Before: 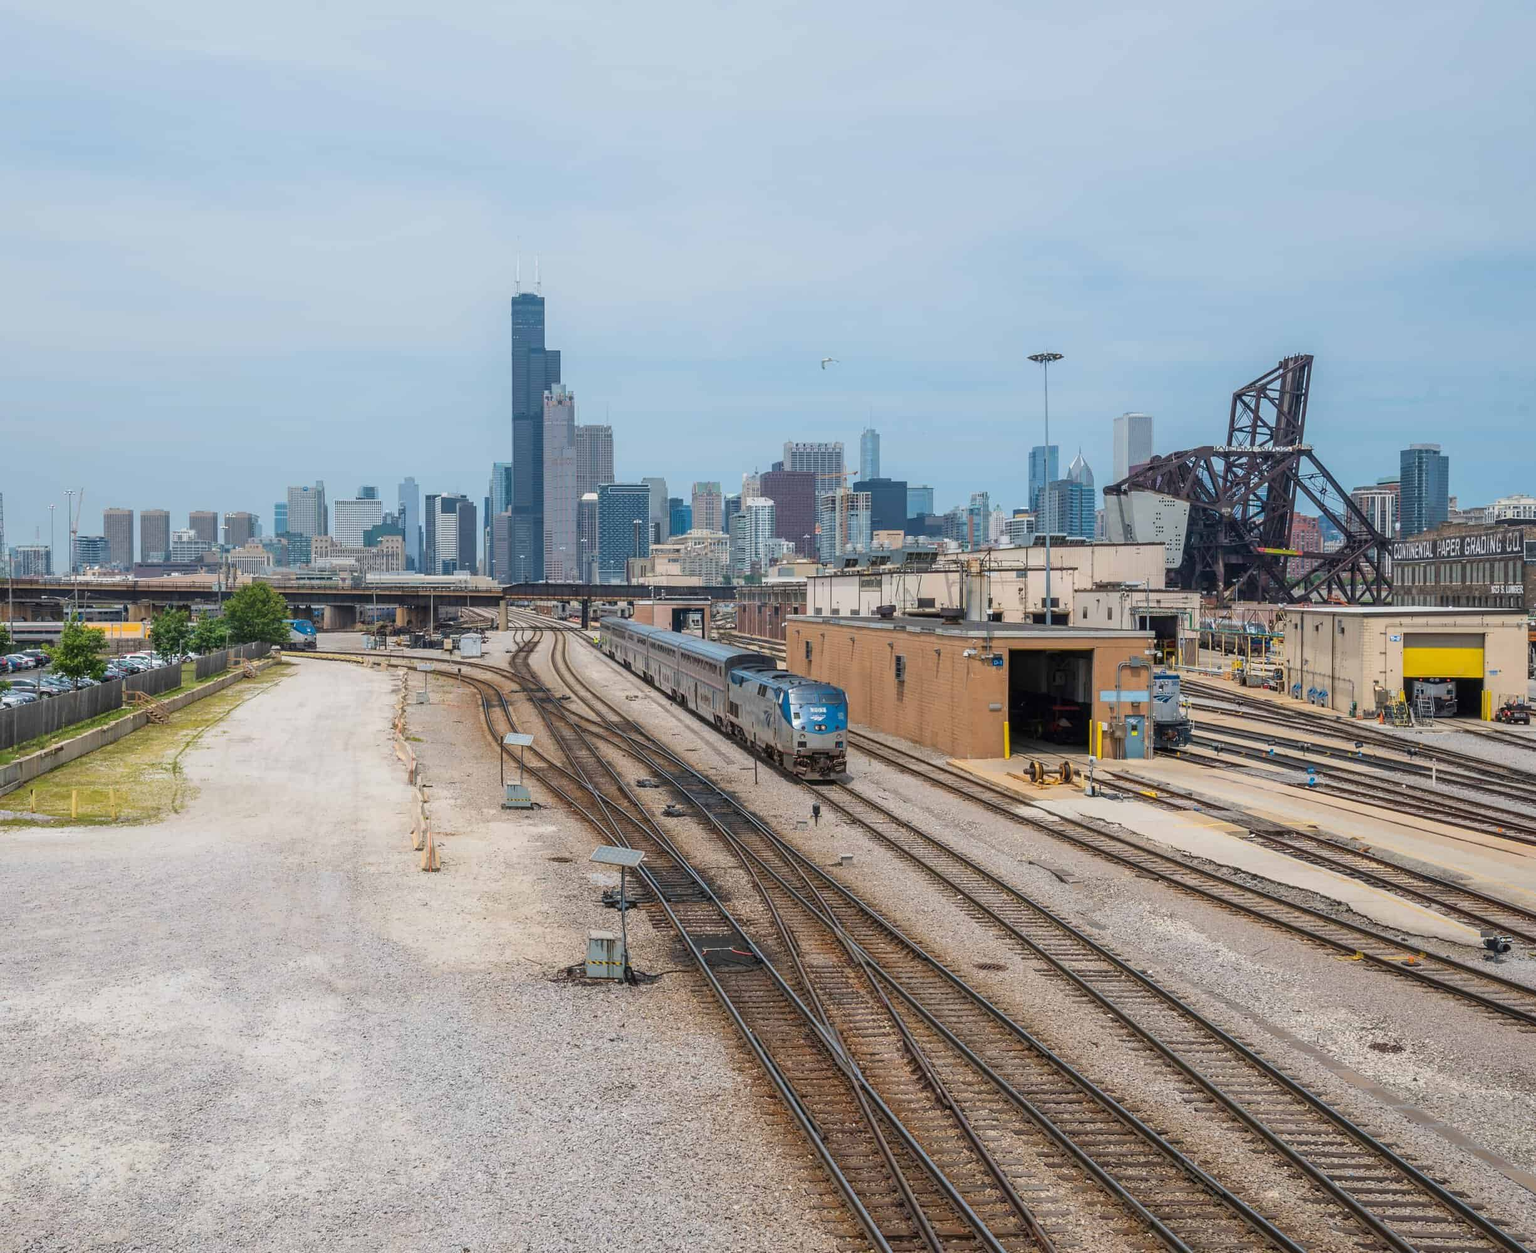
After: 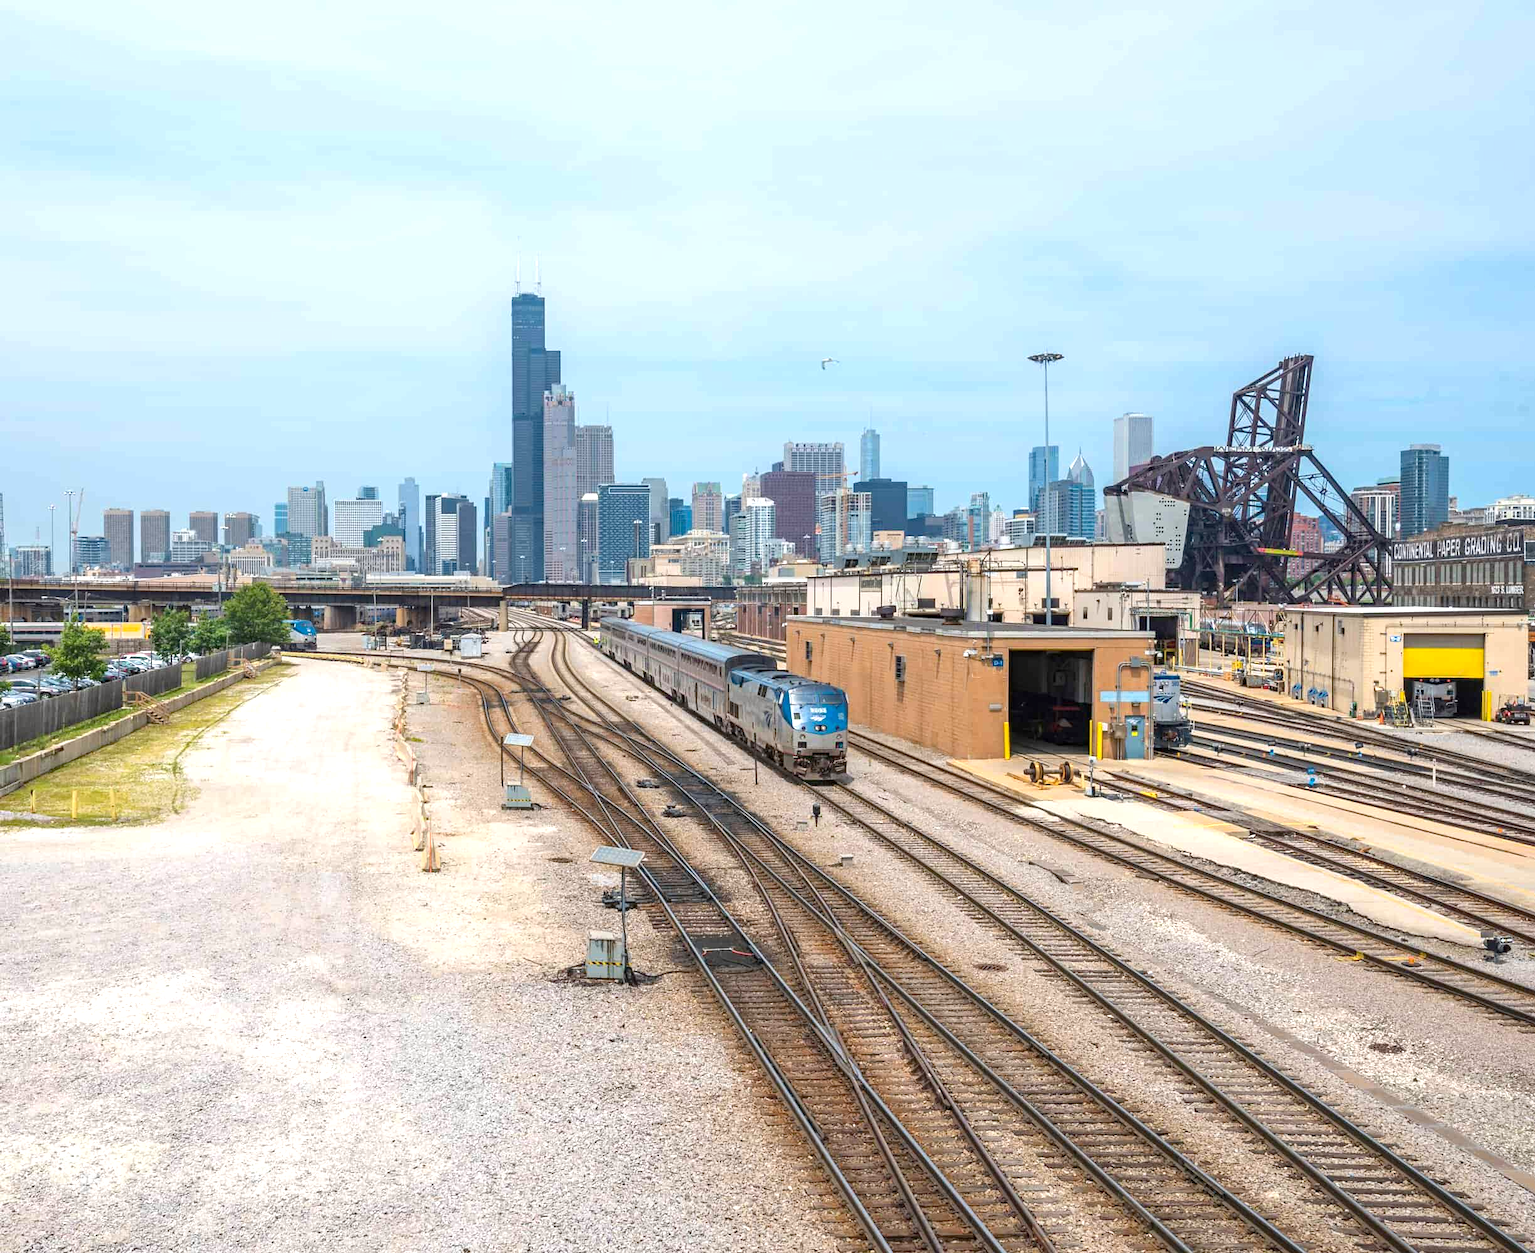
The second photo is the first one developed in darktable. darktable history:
exposure: black level correction 0, exposure 0.7 EV, compensate highlight preservation false
haze removal: compatibility mode true, adaptive false
